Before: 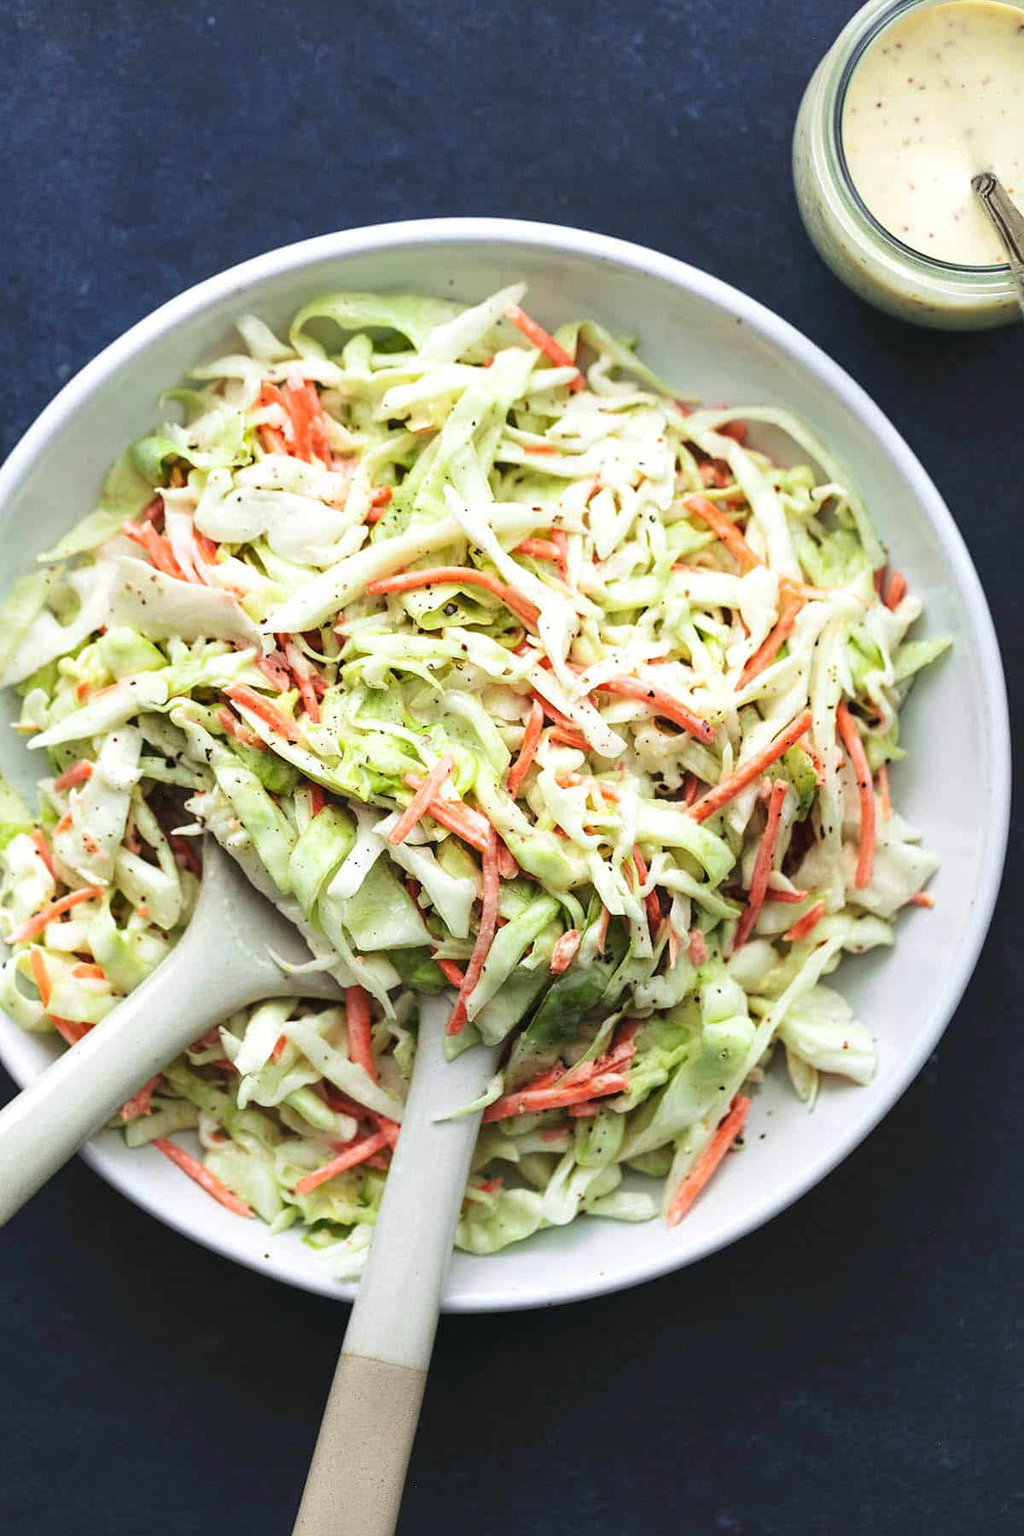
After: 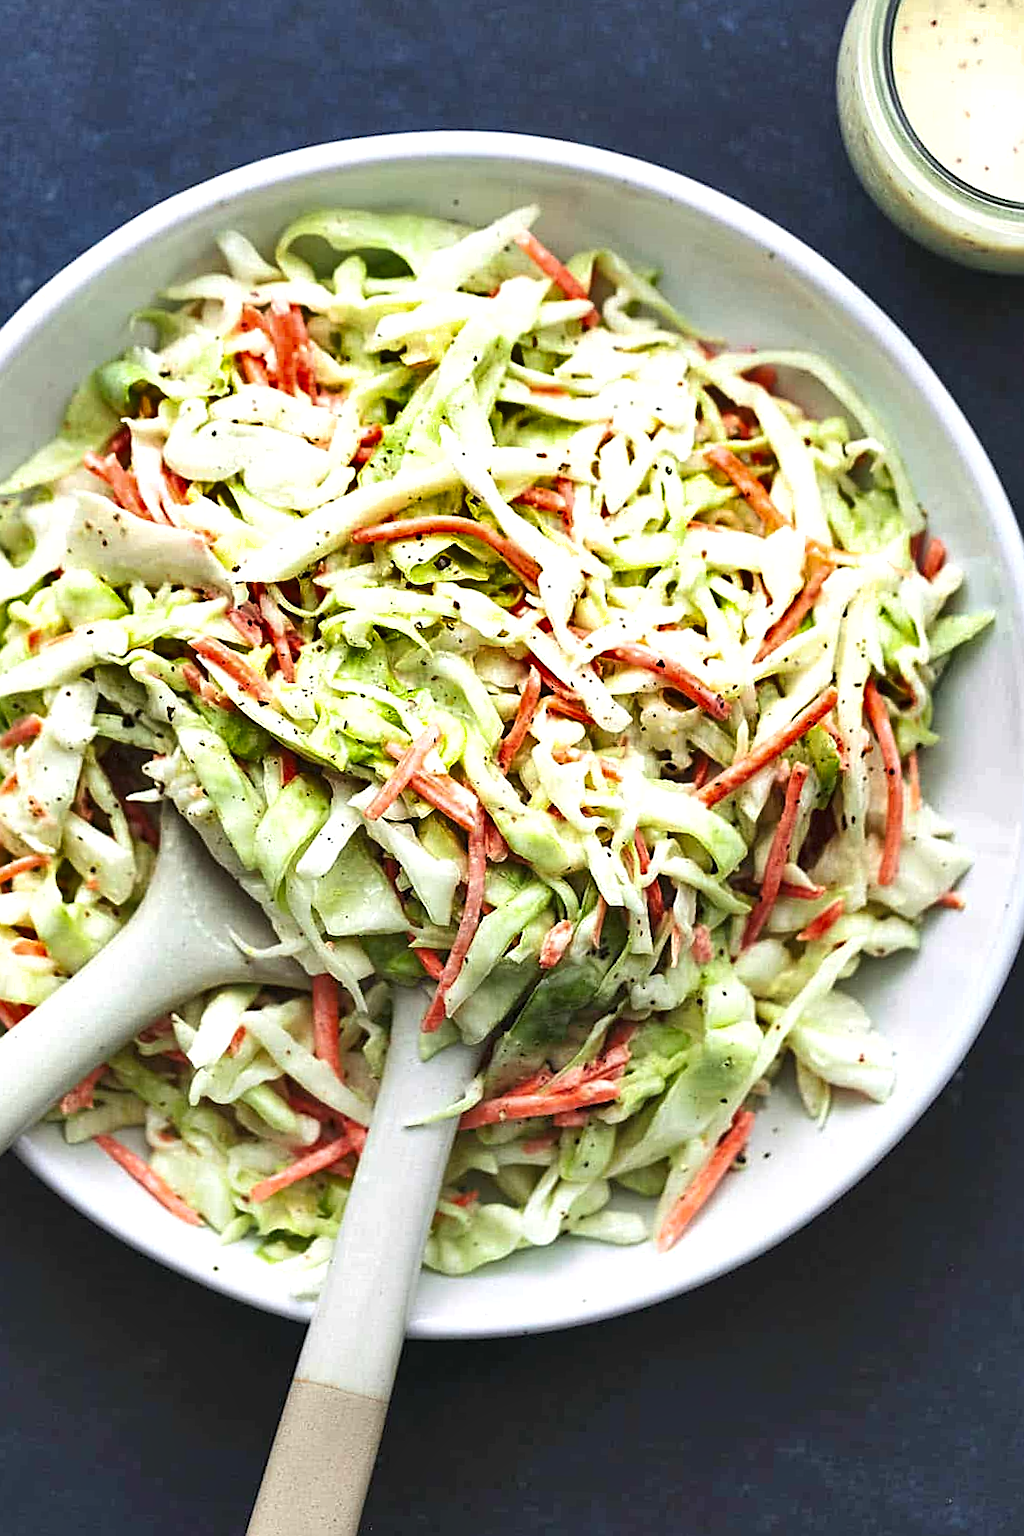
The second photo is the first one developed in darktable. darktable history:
sharpen: on, module defaults
exposure: exposure 0.3 EV, compensate highlight preservation false
shadows and highlights: shadows 43.71, white point adjustment -1.46, soften with gaussian
crop and rotate: angle -1.96°, left 3.097%, top 4.154%, right 1.586%, bottom 0.529%
